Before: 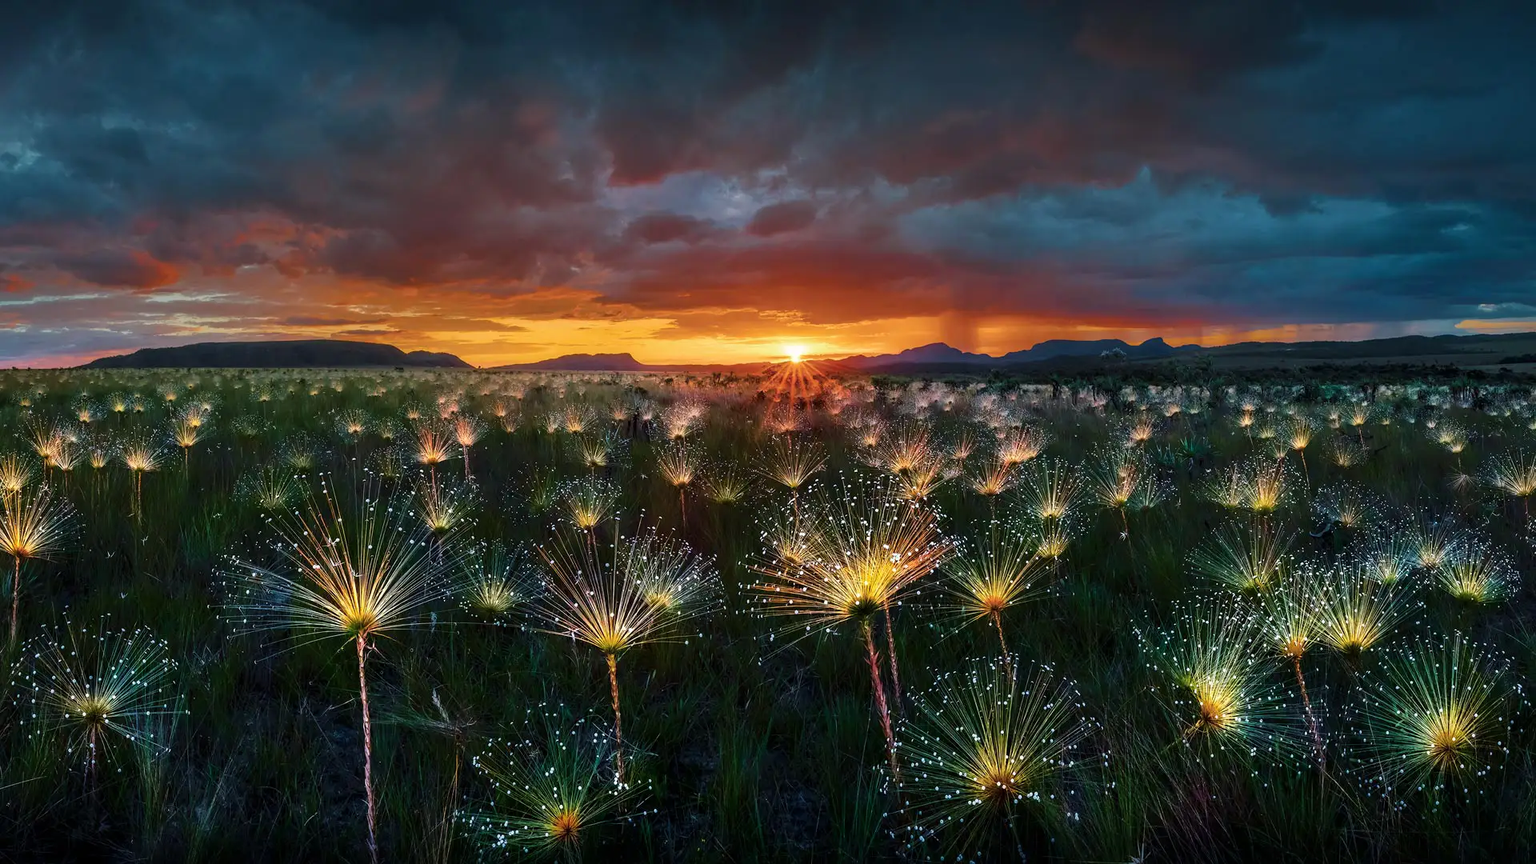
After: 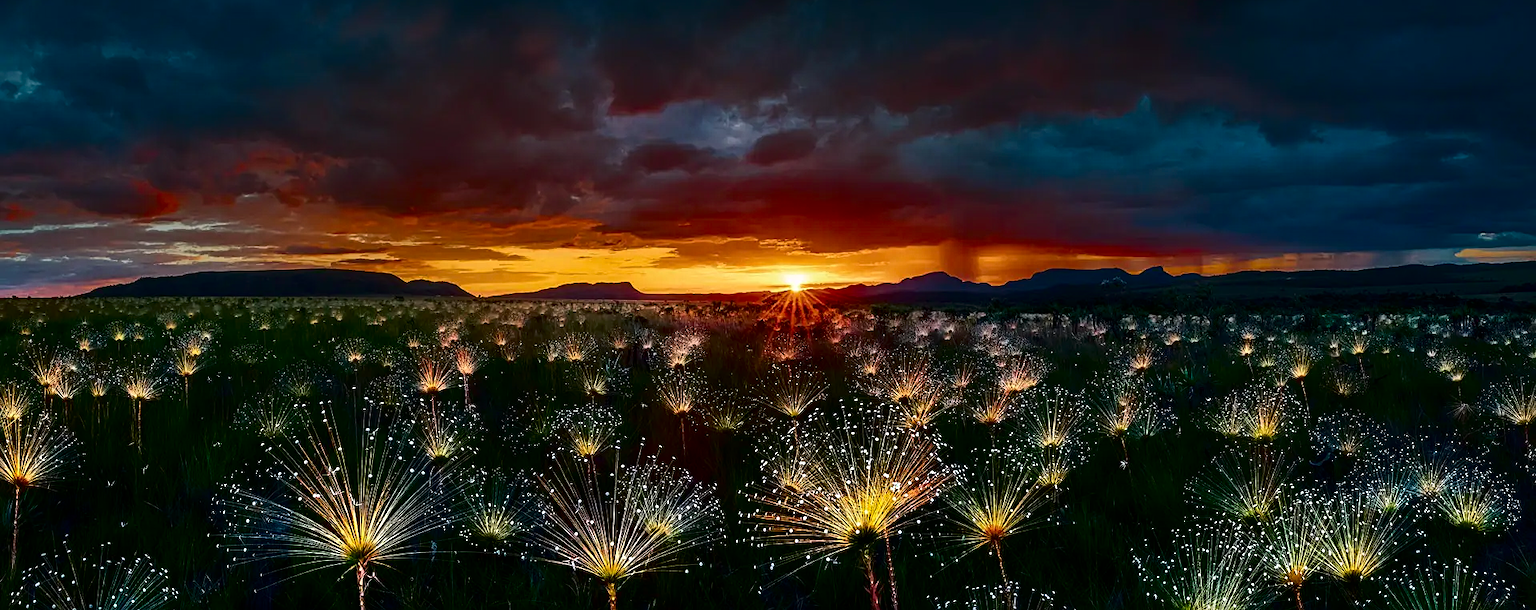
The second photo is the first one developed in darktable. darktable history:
crop and rotate: top 8.293%, bottom 20.996%
sharpen: radius 2.167, amount 0.381, threshold 0
contrast brightness saturation: contrast 0.19, brightness -0.24, saturation 0.11
